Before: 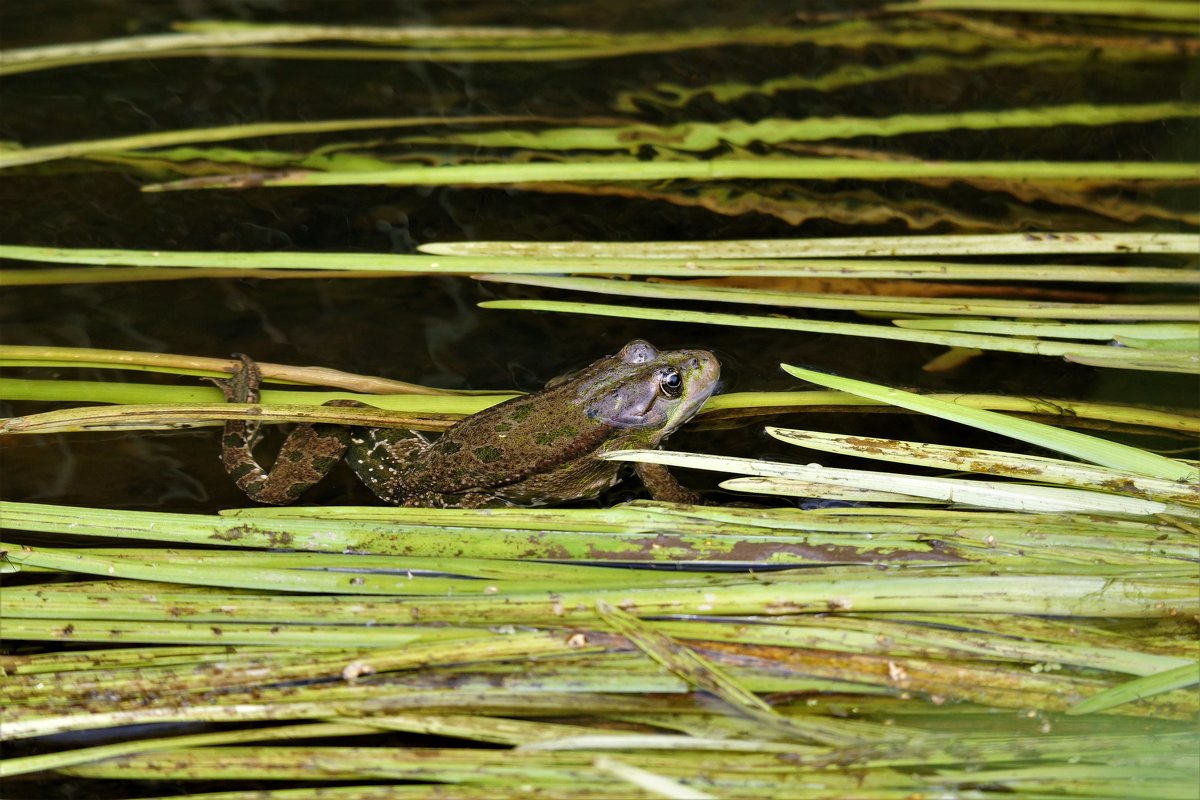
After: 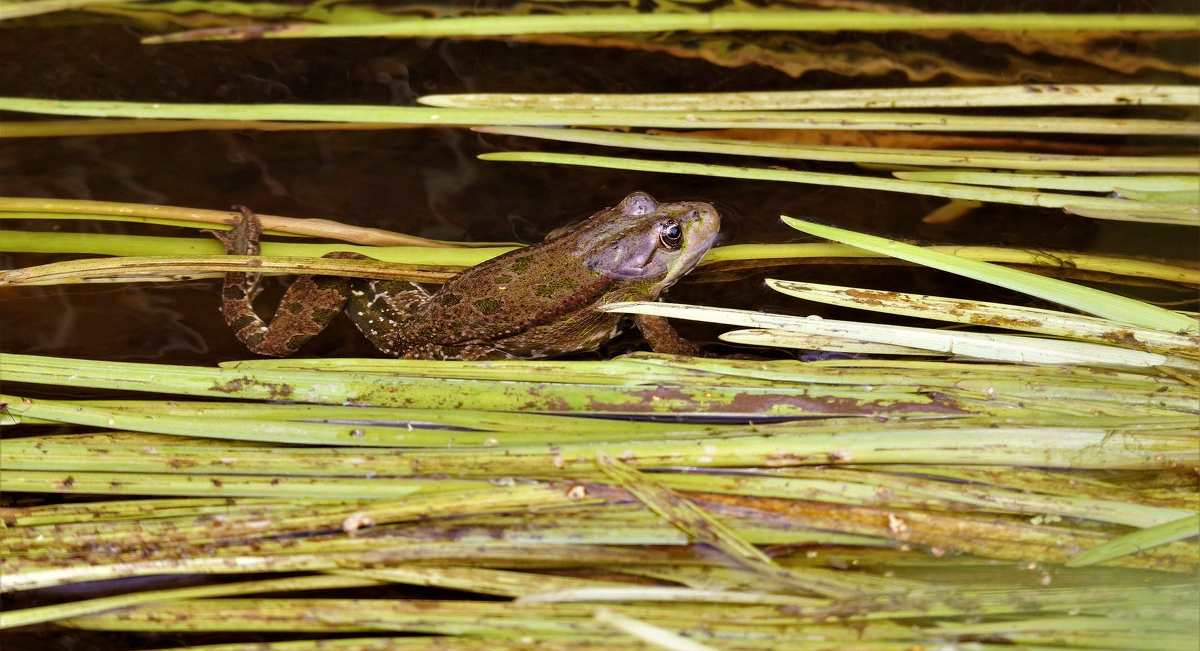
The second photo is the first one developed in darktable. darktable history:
crop and rotate: top 18.507%
rgb levels: mode RGB, independent channels, levels [[0, 0.474, 1], [0, 0.5, 1], [0, 0.5, 1]]
